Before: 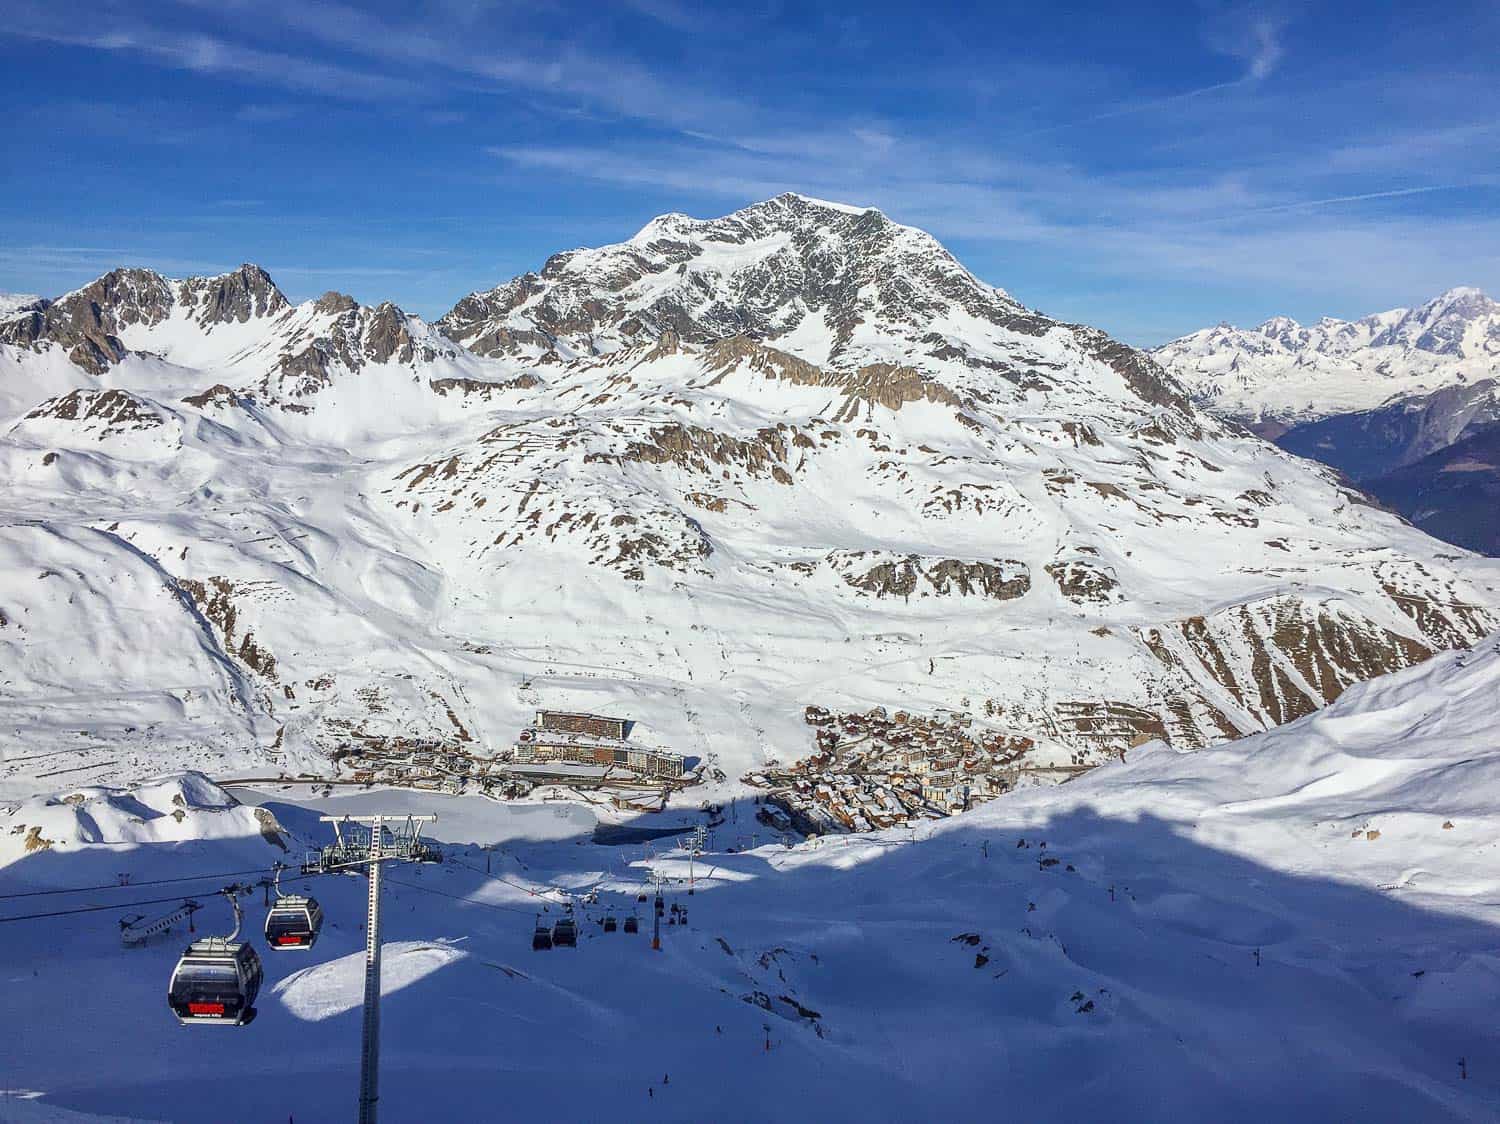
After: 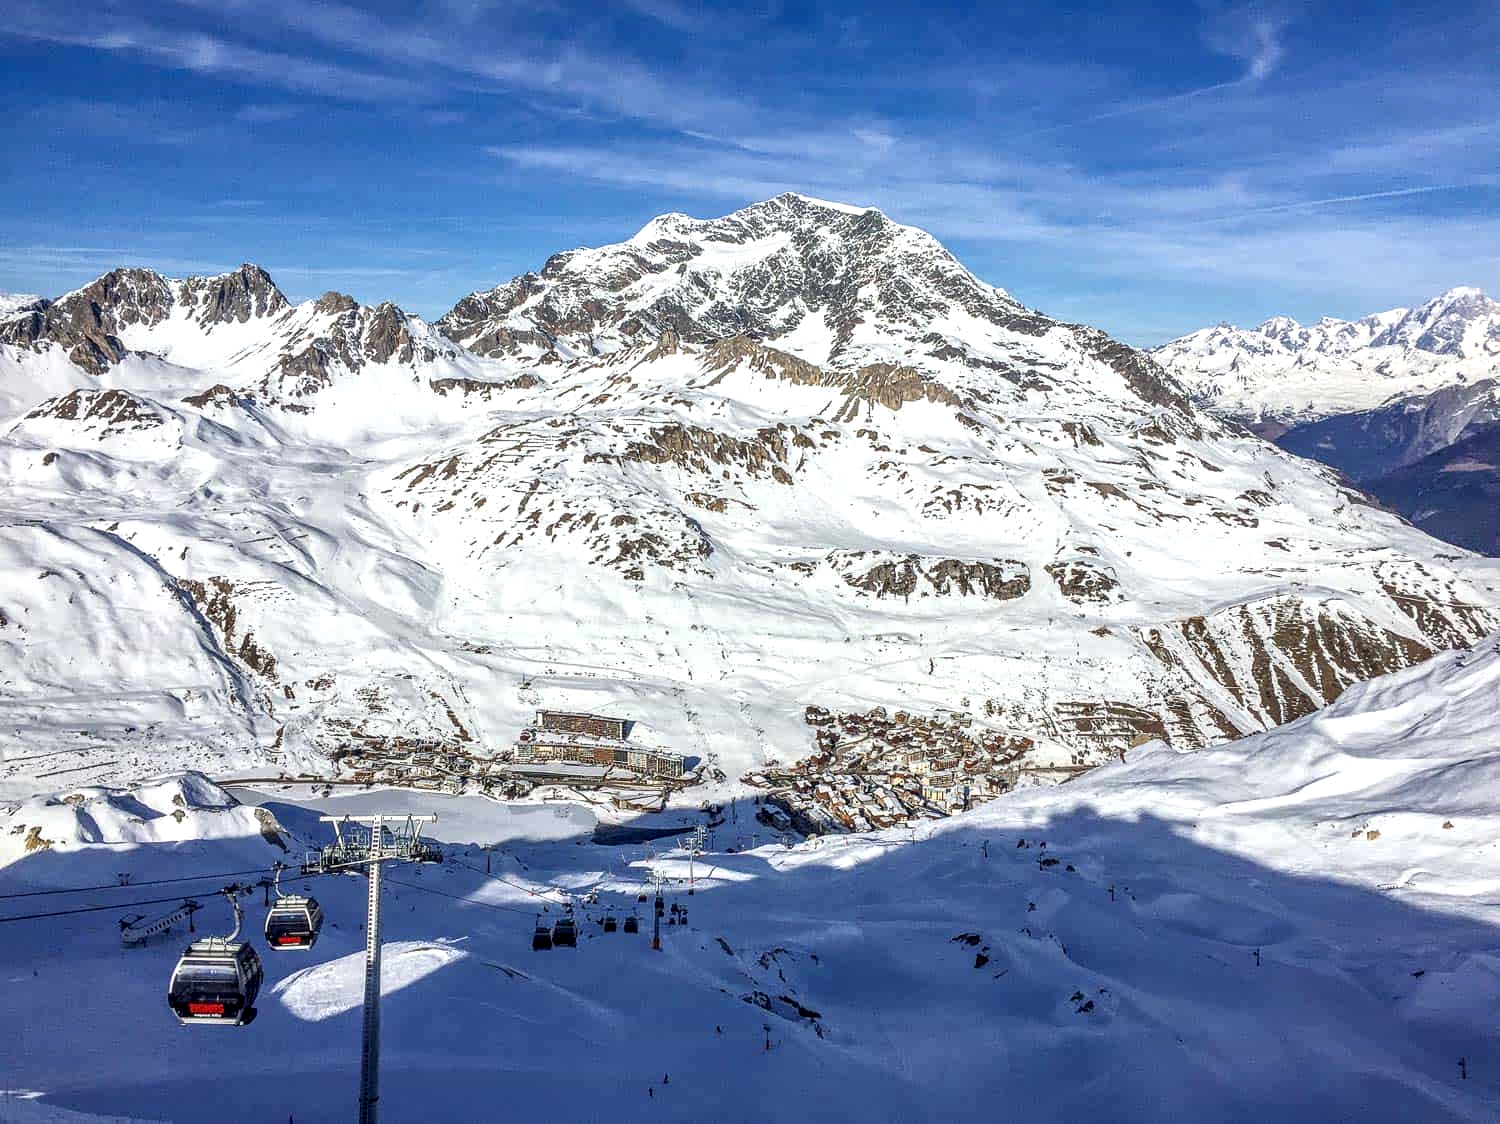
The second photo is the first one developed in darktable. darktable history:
local contrast: detail 150%
exposure: exposure 0.15 EV, compensate highlight preservation false
